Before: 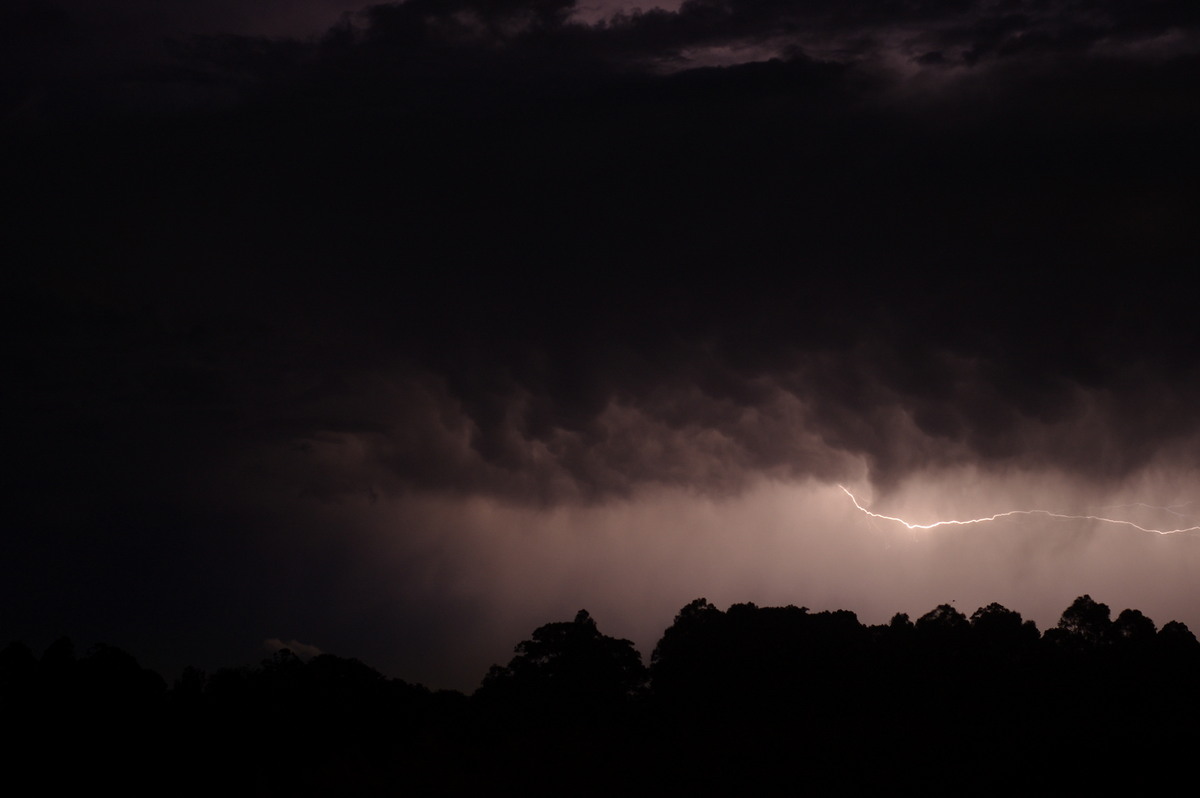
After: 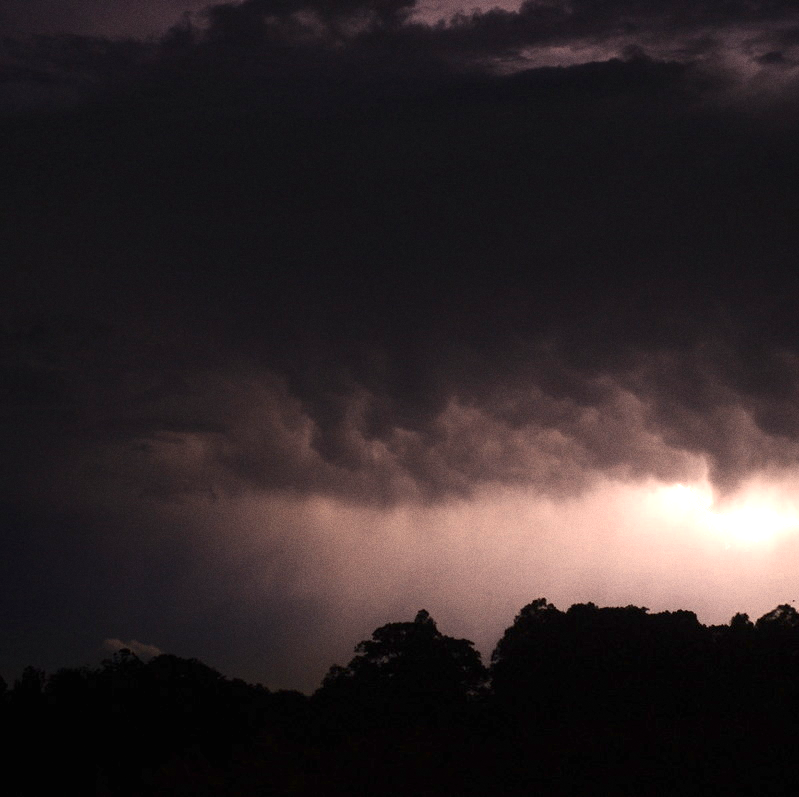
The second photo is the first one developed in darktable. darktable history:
color zones: curves: ch0 [(0.018, 0.548) (0.224, 0.64) (0.425, 0.447) (0.675, 0.575) (0.732, 0.579)]; ch1 [(0.066, 0.487) (0.25, 0.5) (0.404, 0.43) (0.75, 0.421) (0.956, 0.421)]; ch2 [(0.044, 0.561) (0.215, 0.465) (0.399, 0.544) (0.465, 0.548) (0.614, 0.447) (0.724, 0.43) (0.882, 0.623) (0.956, 0.632)]
color balance: output saturation 110%
grain: on, module defaults
exposure: black level correction 0, exposure 1.3 EV, compensate exposure bias true, compensate highlight preservation false
crop and rotate: left 13.409%, right 19.924%
